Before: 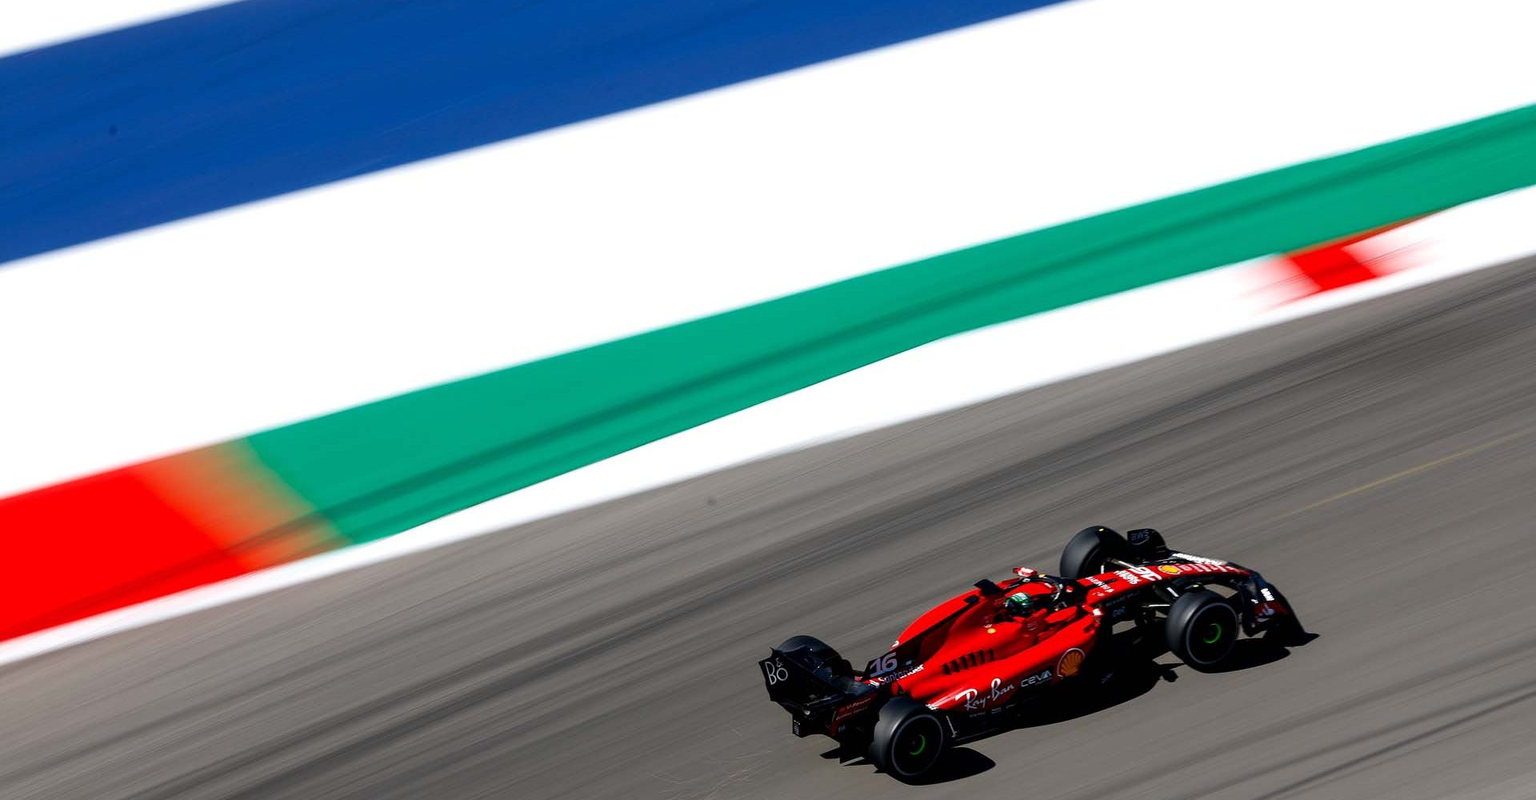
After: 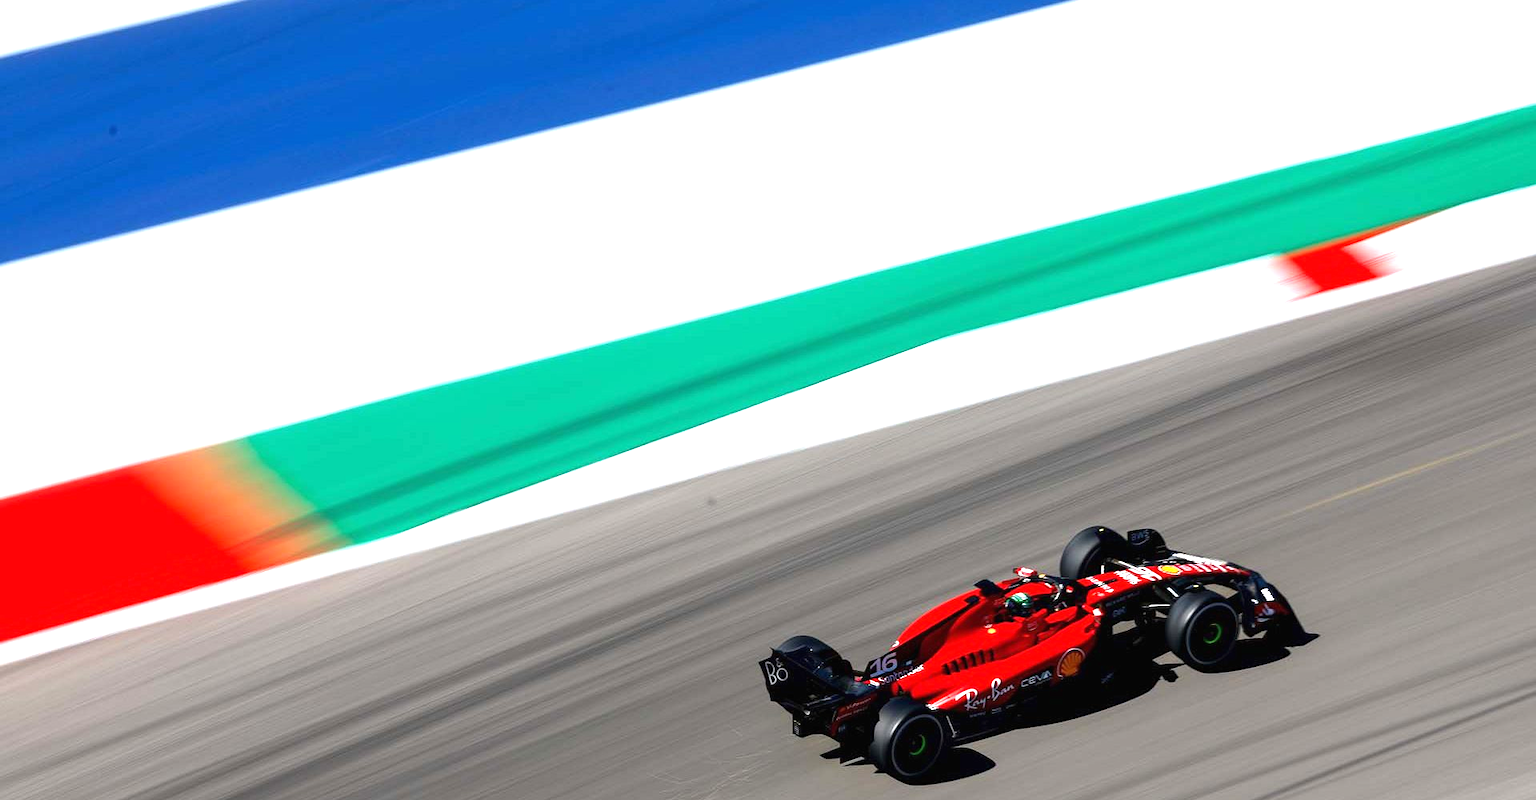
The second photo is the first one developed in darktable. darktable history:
exposure: black level correction -0.001, exposure 0.906 EV, compensate highlight preservation false
